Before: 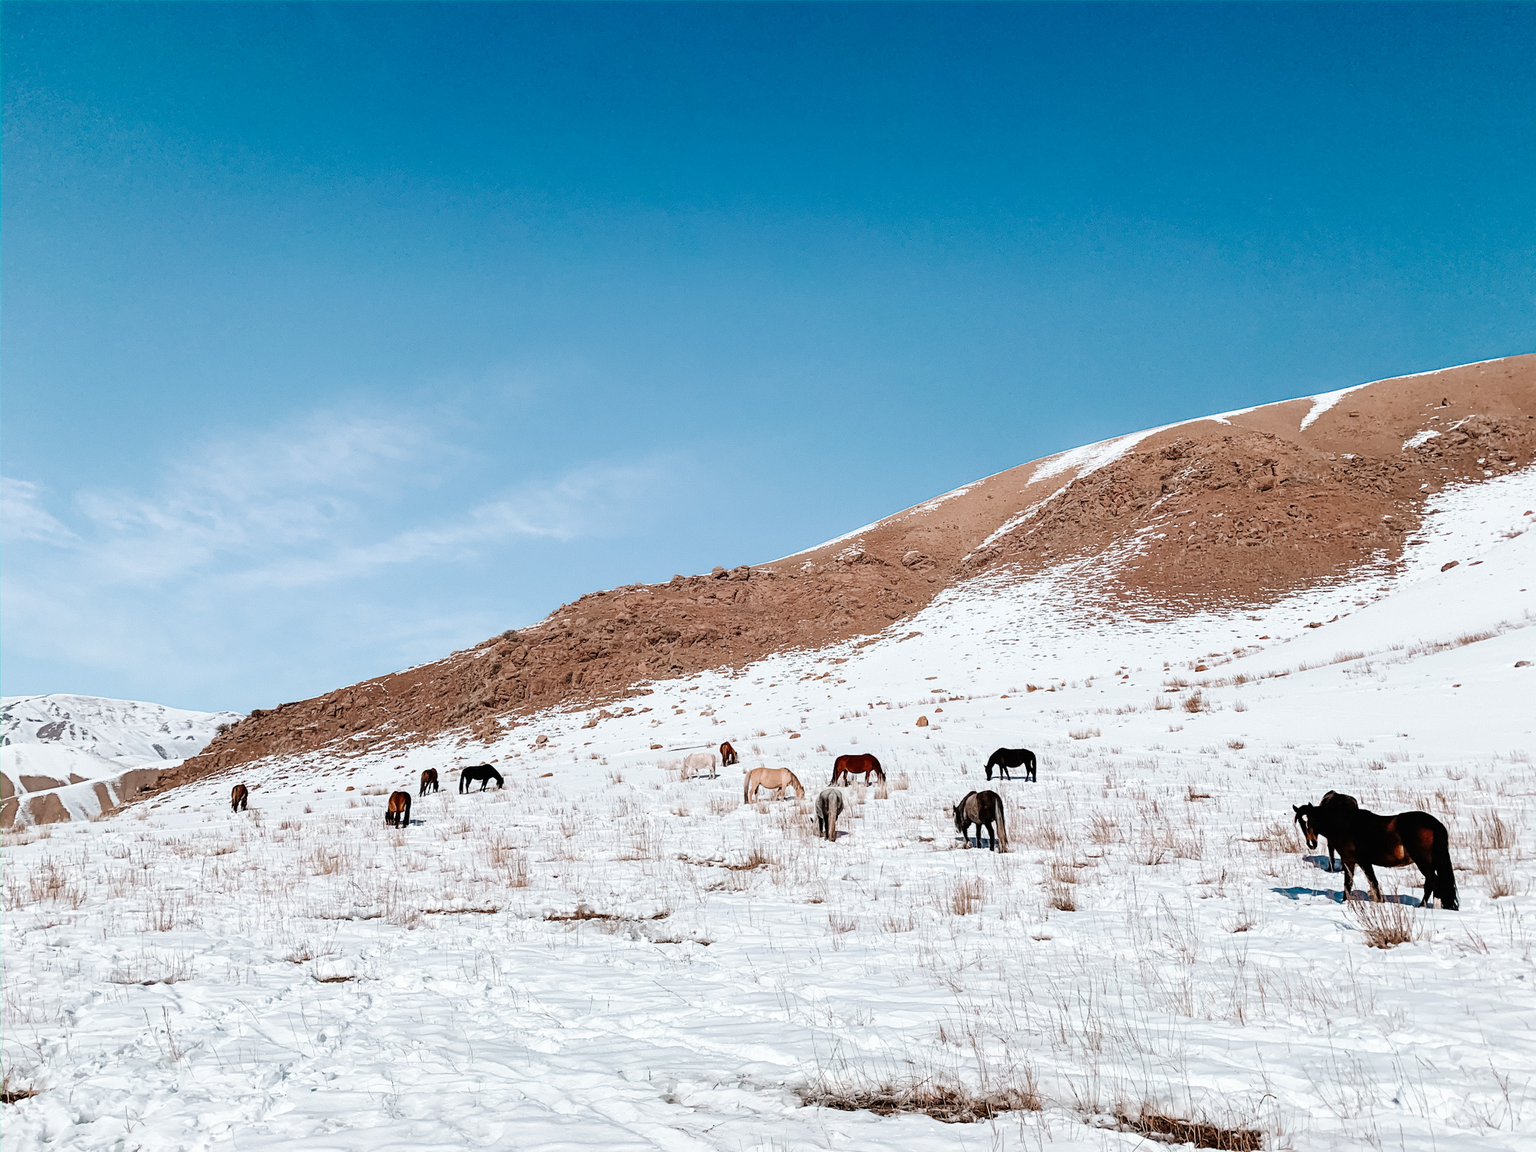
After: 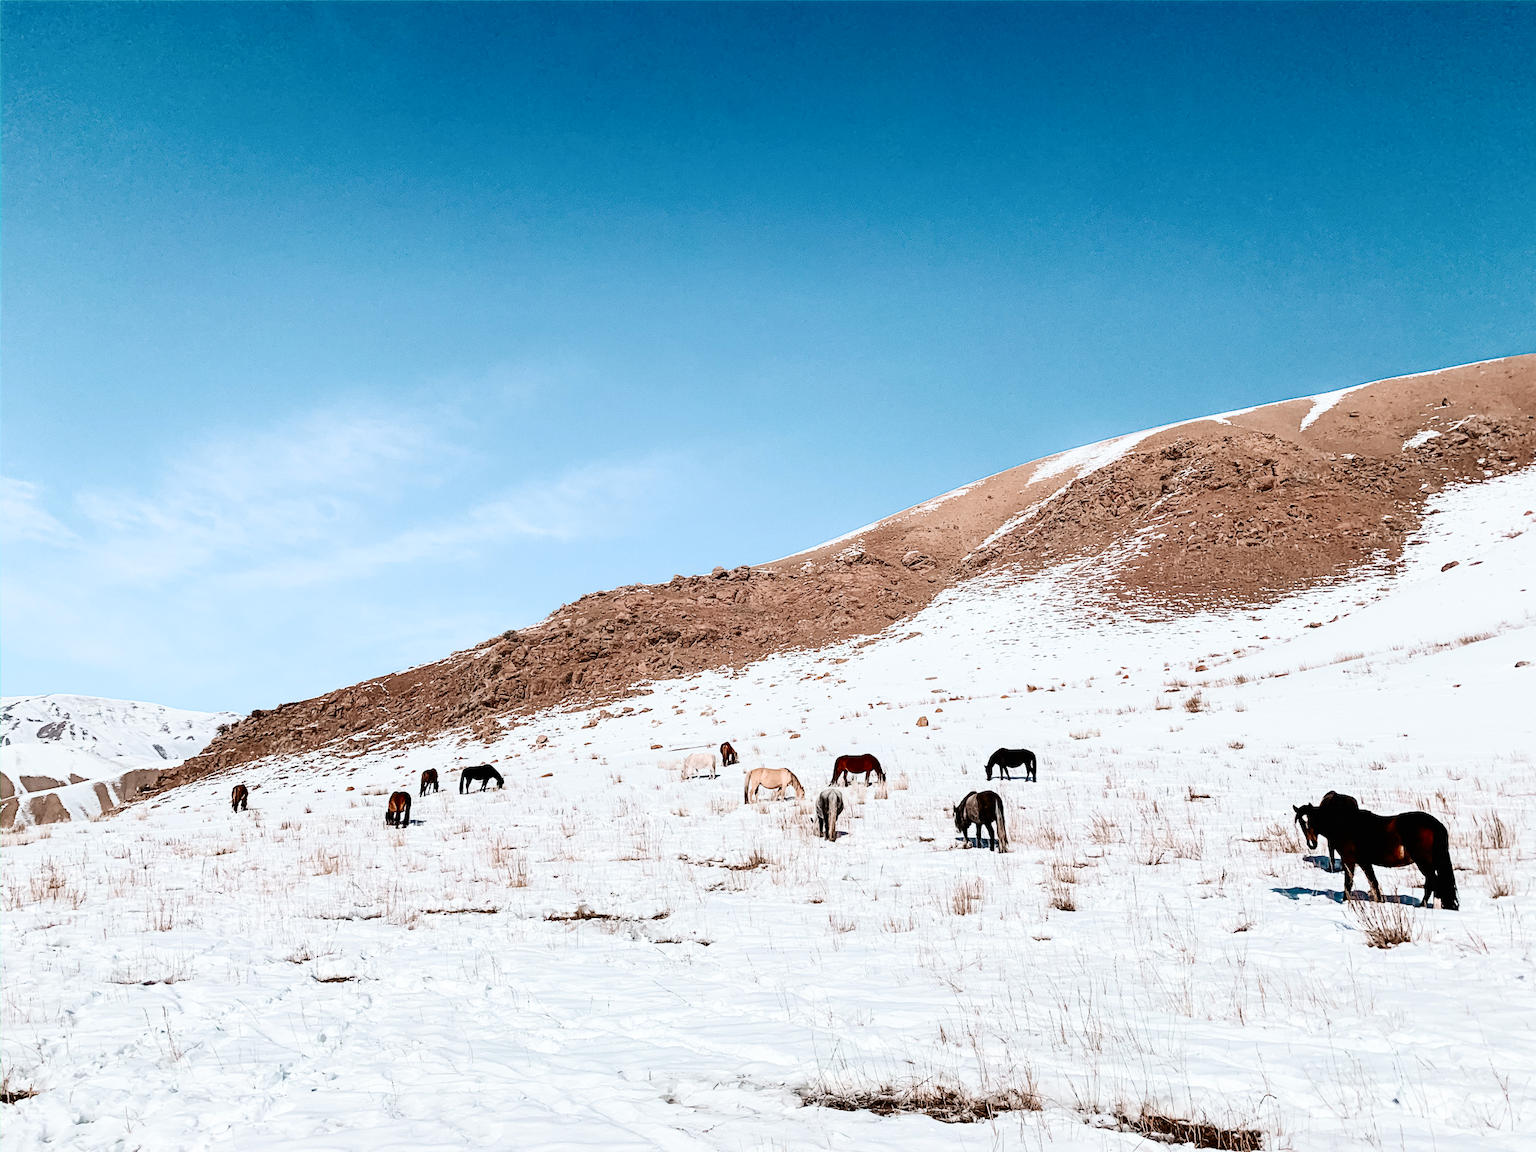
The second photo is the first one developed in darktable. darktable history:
tone curve: curves: ch0 [(0, 0) (0.195, 0.109) (0.751, 0.848) (1, 1)], color space Lab, independent channels, preserve colors none
